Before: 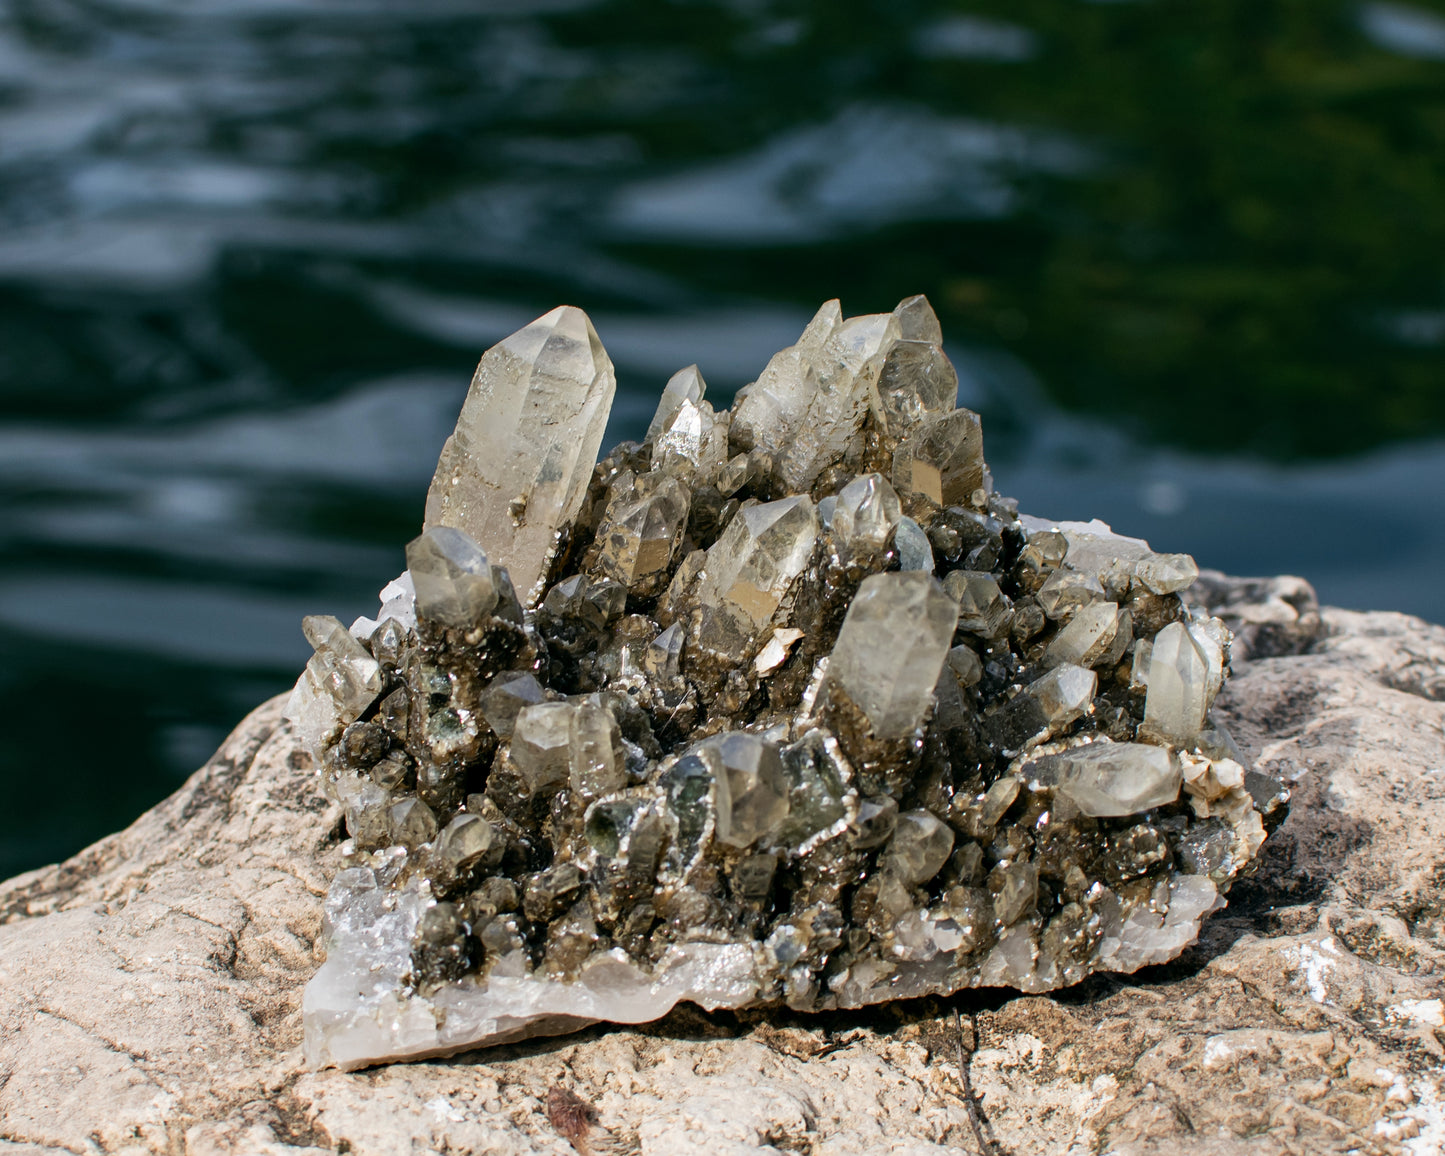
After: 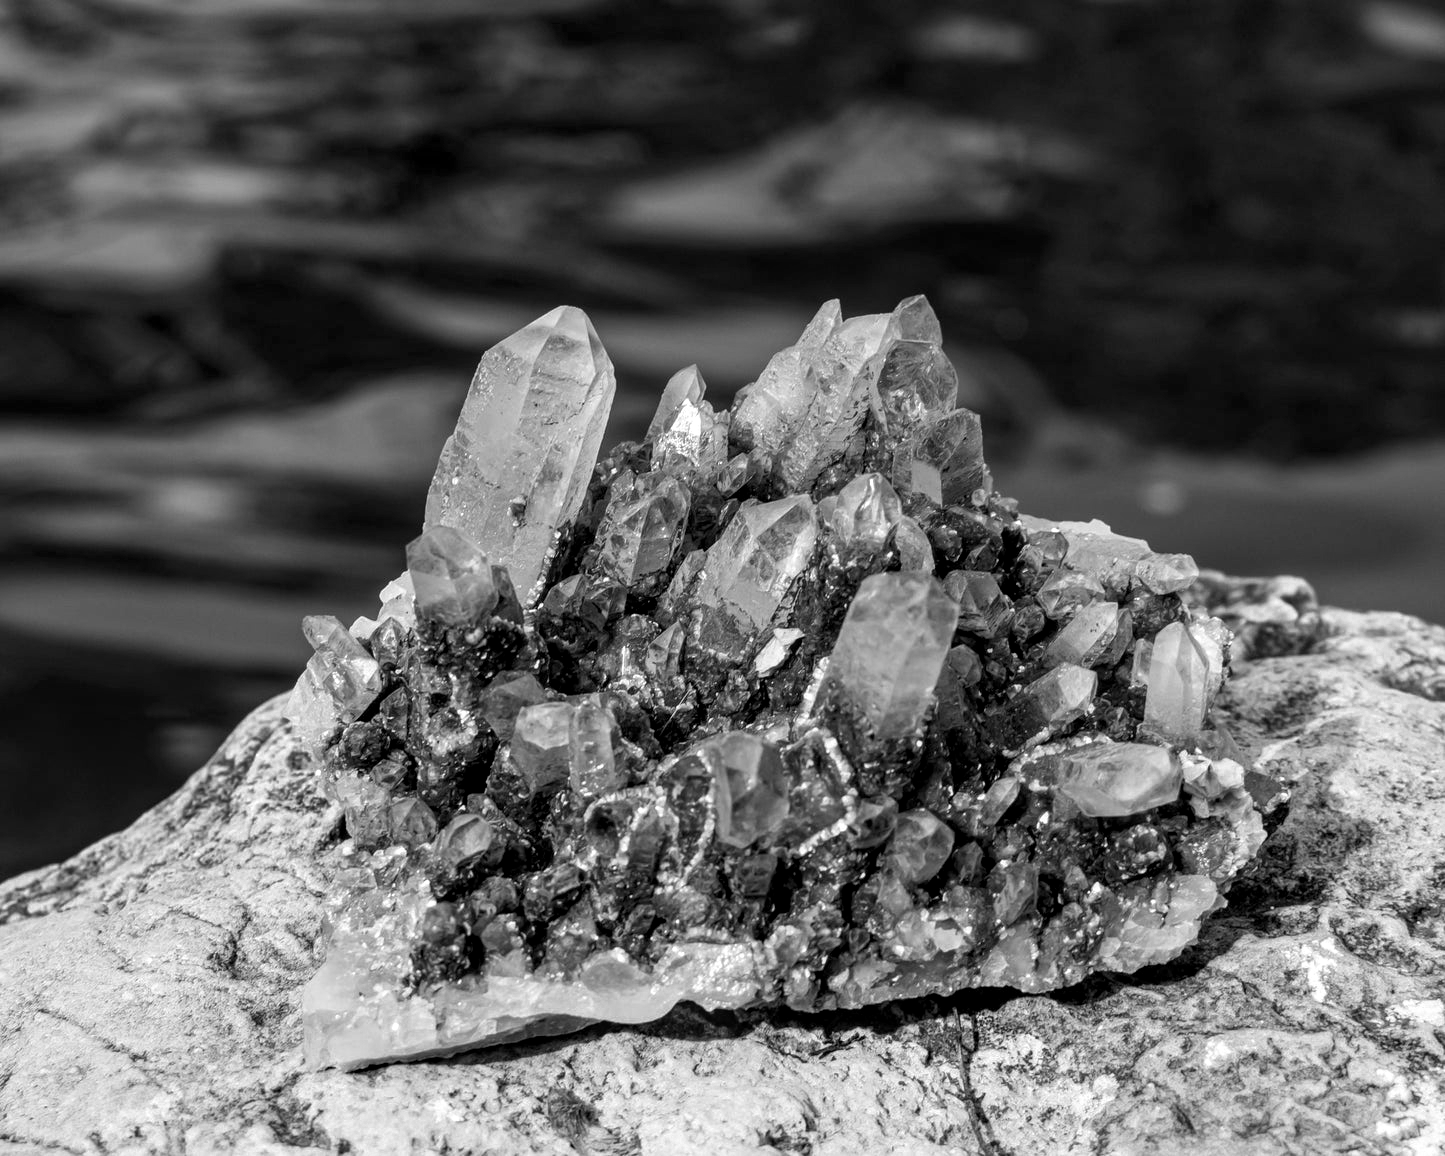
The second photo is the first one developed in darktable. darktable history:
local contrast: detail 130%
color balance rgb: linear chroma grading › global chroma 15%, perceptual saturation grading › global saturation 30%
color zones: curves: ch0 [(0.004, 0.588) (0.116, 0.636) (0.259, 0.476) (0.423, 0.464) (0.75, 0.5)]; ch1 [(0, 0) (0.143, 0) (0.286, 0) (0.429, 0) (0.571, 0) (0.714, 0) (0.857, 0)]
